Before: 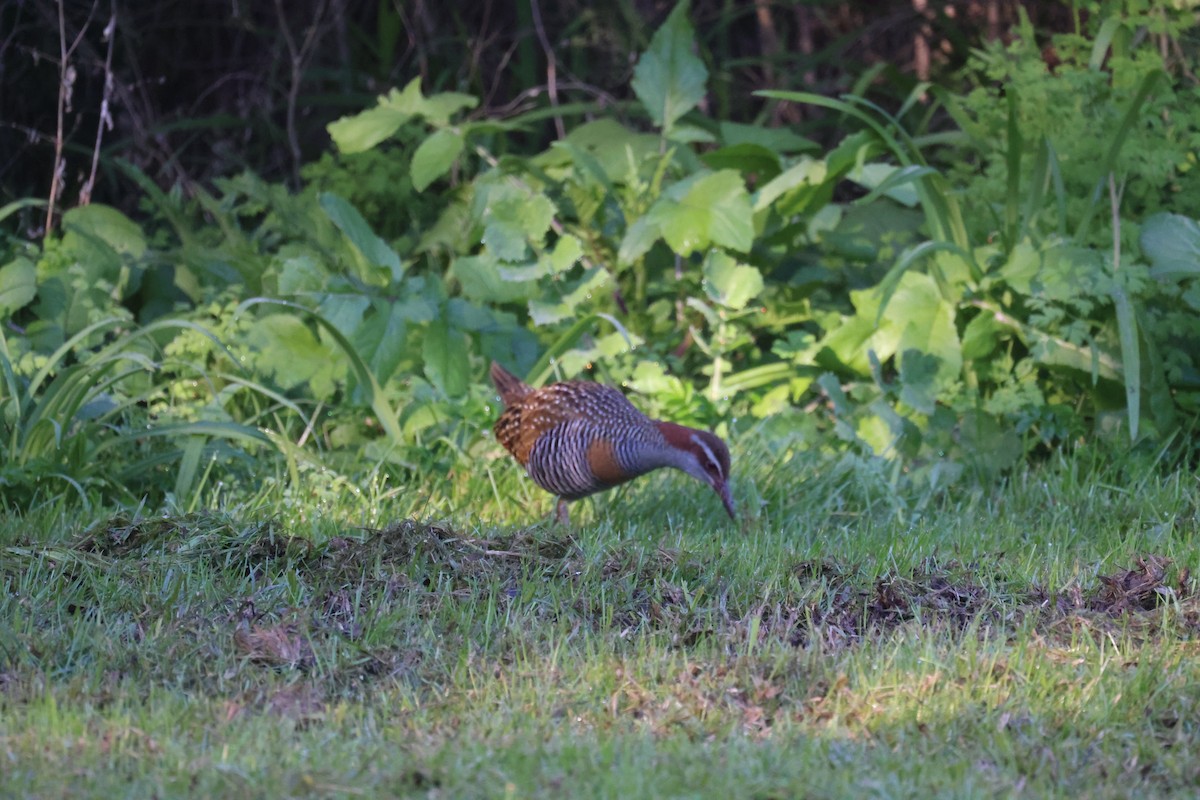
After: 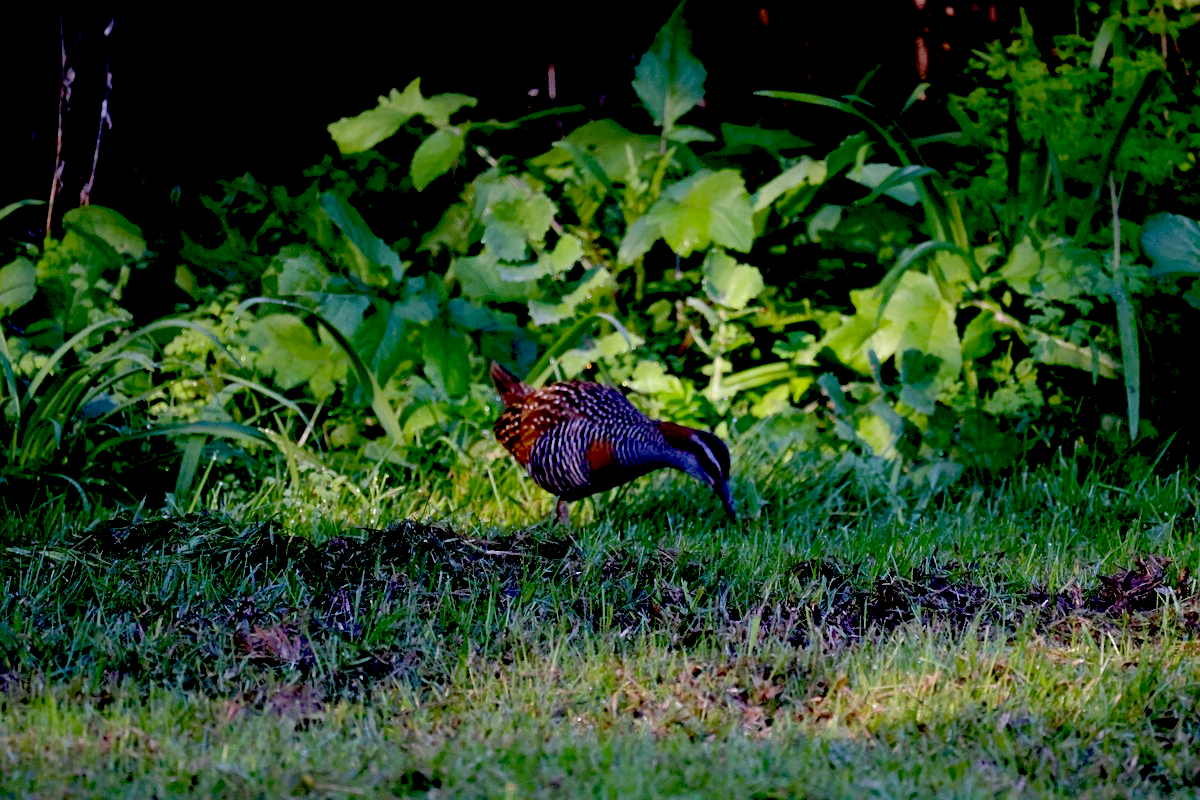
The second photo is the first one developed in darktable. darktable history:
exposure: black level correction 0.1, exposure -0.092 EV, compensate highlight preservation false
sharpen: amount 0.2
